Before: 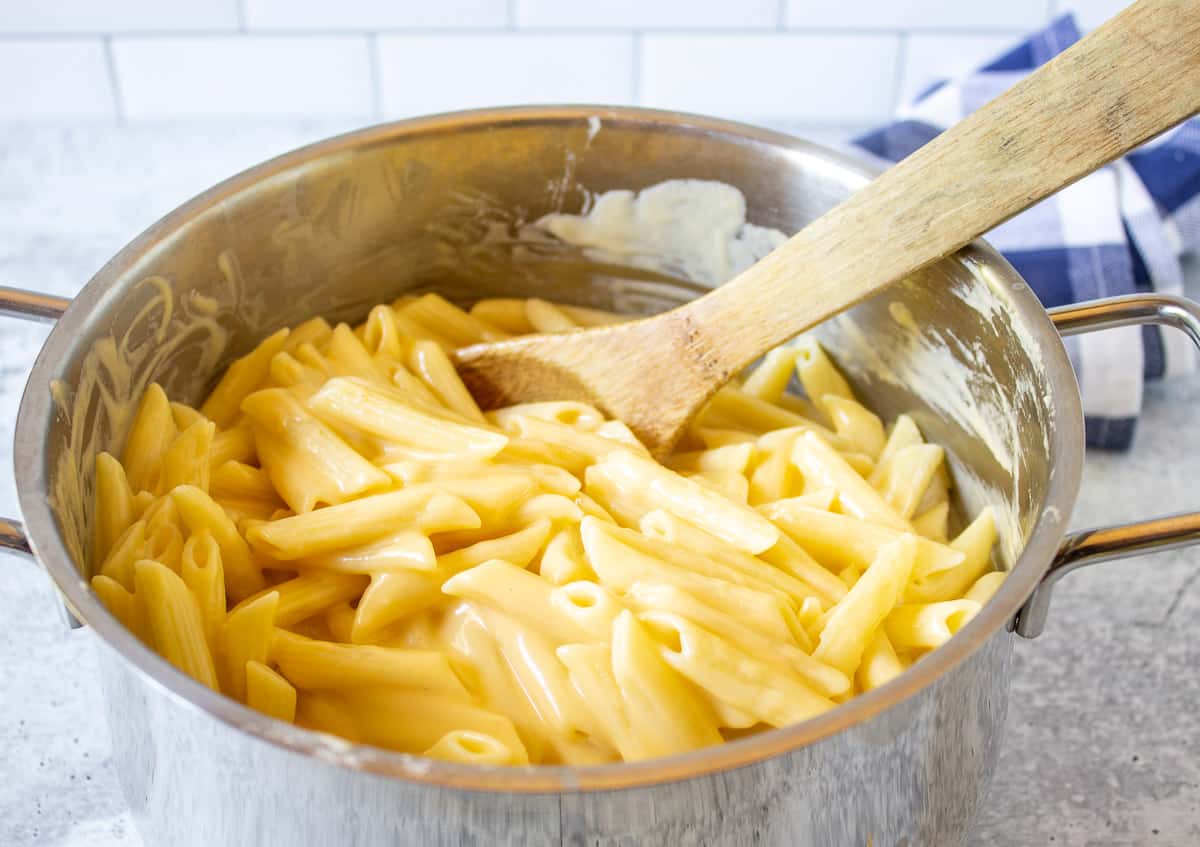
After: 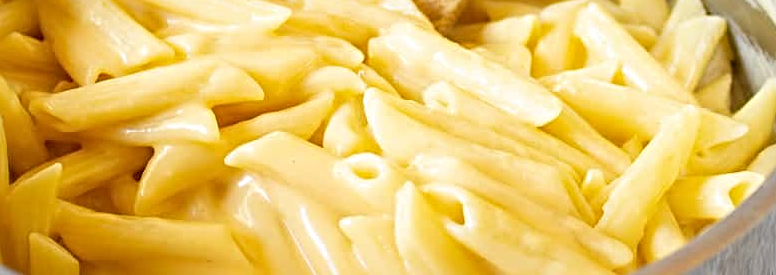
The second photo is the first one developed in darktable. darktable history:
crop: left 18.117%, top 50.635%, right 17.192%, bottom 16.81%
sharpen: radius 4.834
